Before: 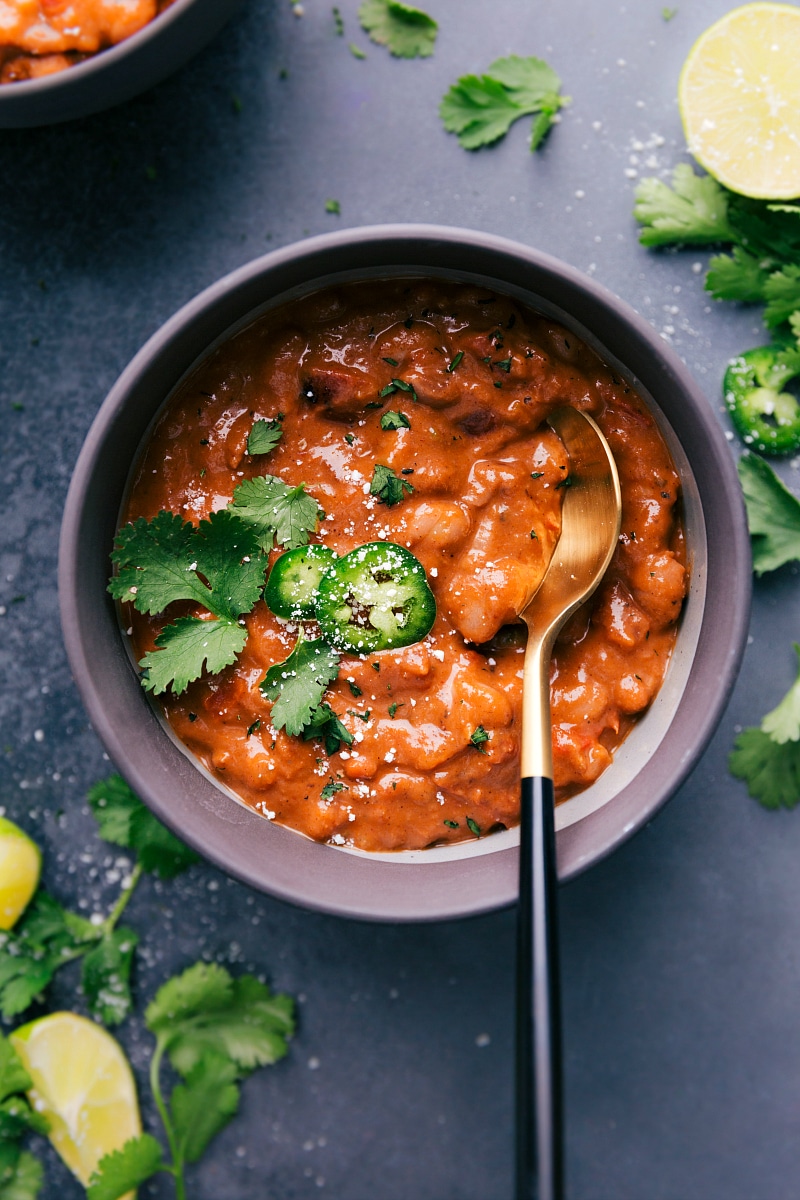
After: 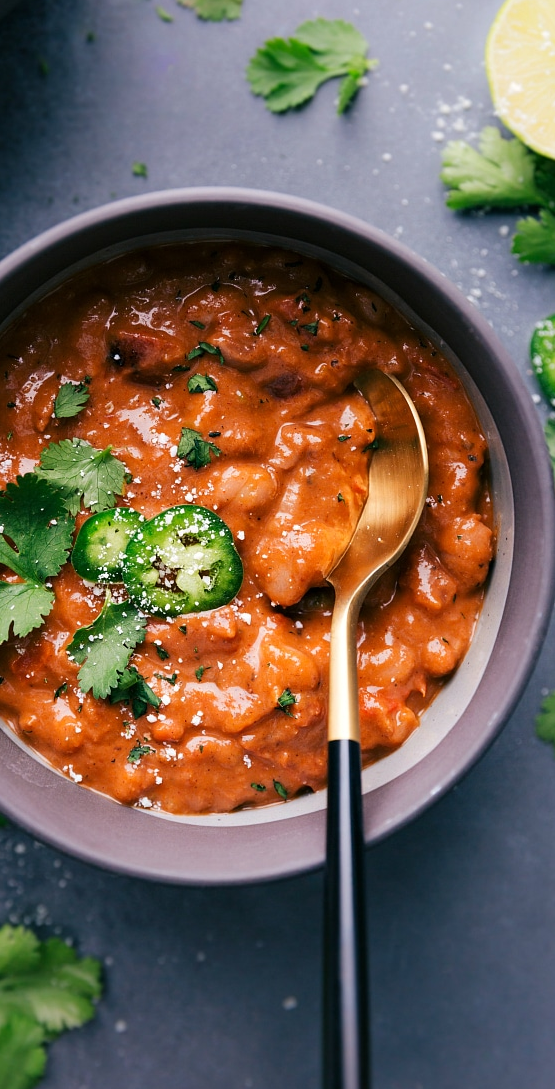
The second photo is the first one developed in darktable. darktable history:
crop and rotate: left 24.127%, top 3.127%, right 6.404%, bottom 6.044%
